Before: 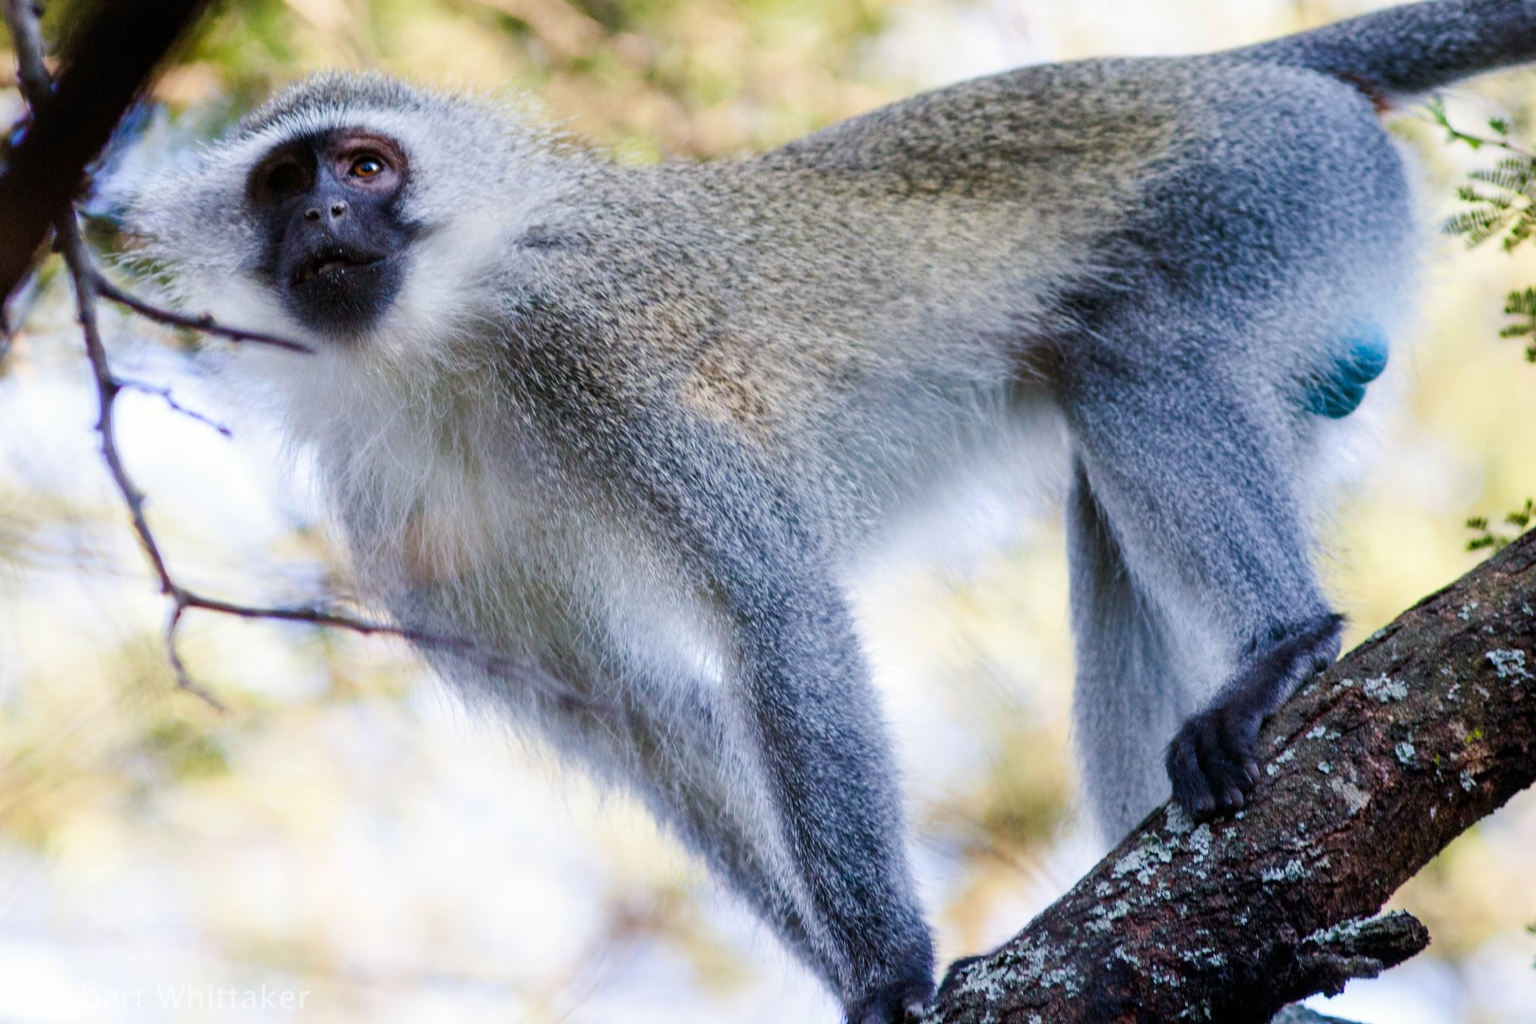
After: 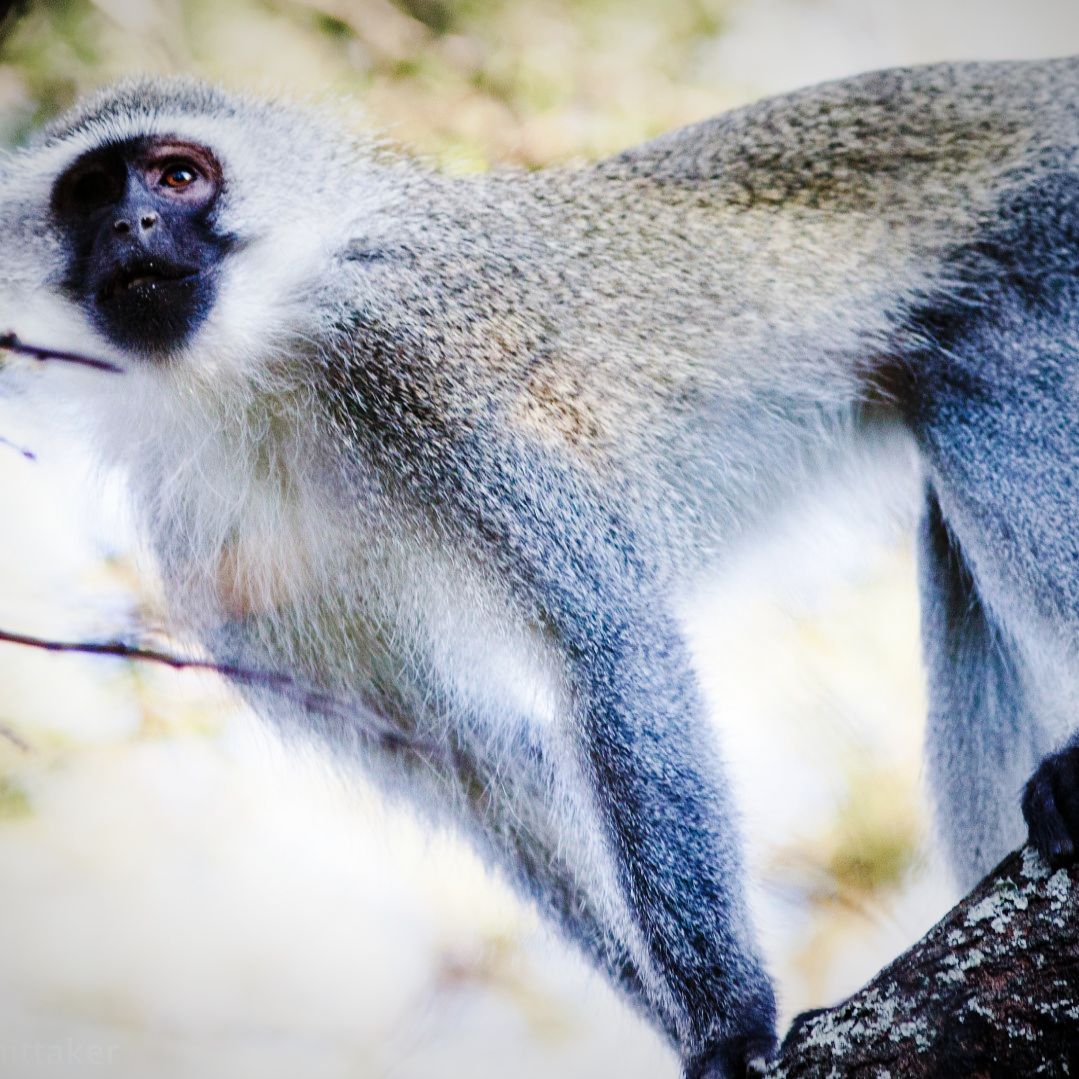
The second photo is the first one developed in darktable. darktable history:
vignetting: fall-off start 84.62%, fall-off radius 80.62%, width/height ratio 1.22
base curve: curves: ch0 [(0, 0) (0.036, 0.025) (0.121, 0.166) (0.206, 0.329) (0.605, 0.79) (1, 1)], preserve colors none
crop and rotate: left 12.851%, right 20.541%
